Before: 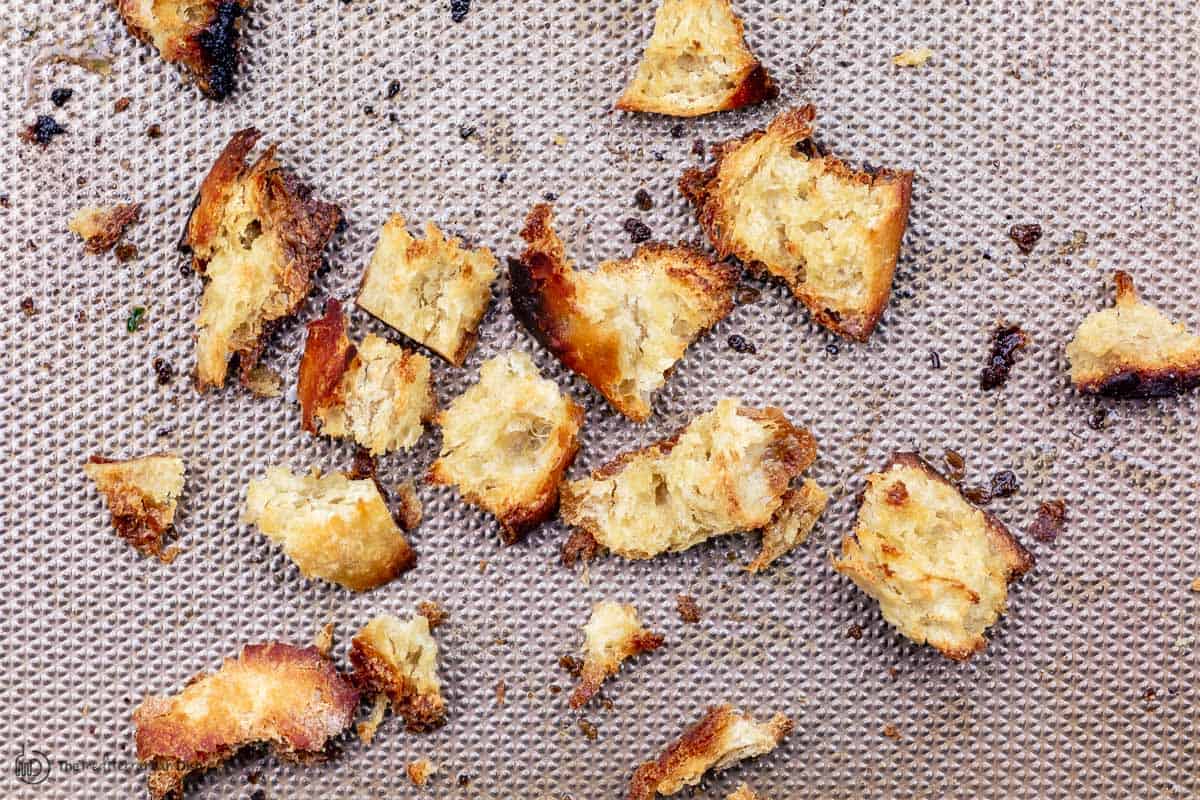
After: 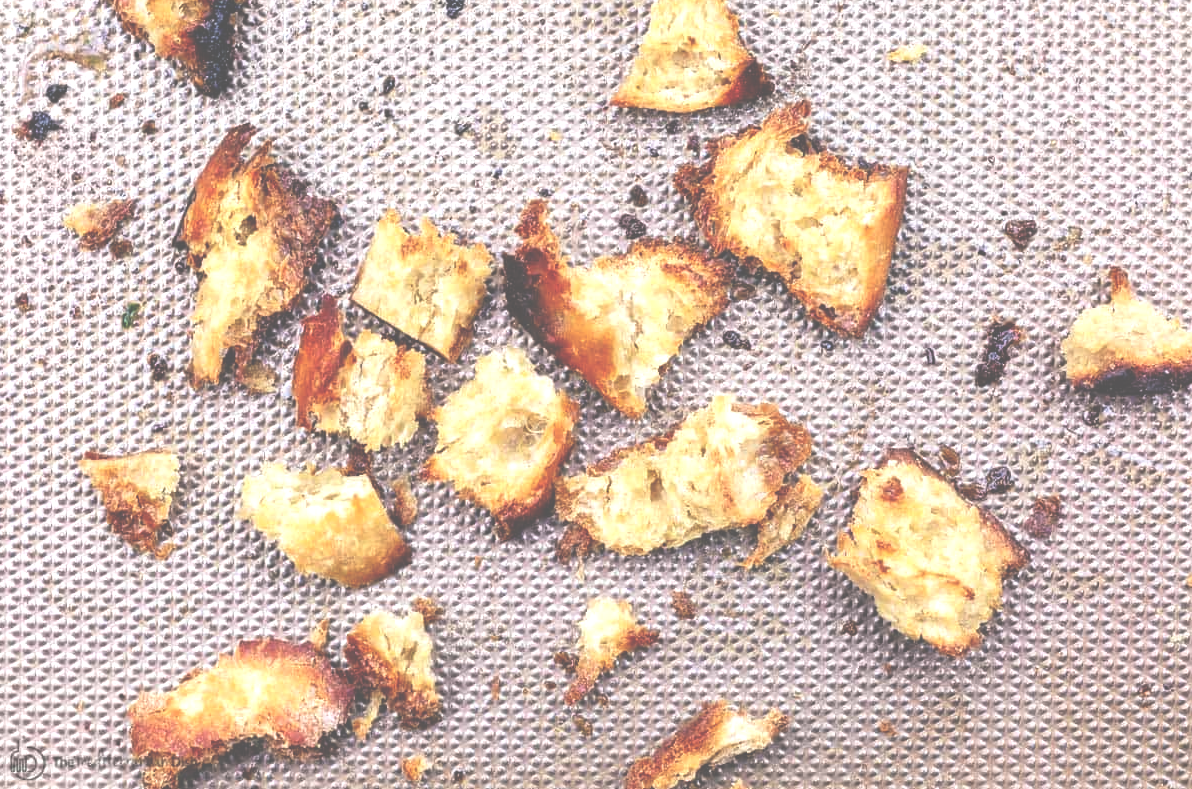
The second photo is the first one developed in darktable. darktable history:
exposure: black level correction -0.069, exposure 0.5 EV, compensate exposure bias true, compensate highlight preservation false
tone equalizer: on, module defaults
crop: left 0.425%, top 0.608%, right 0.19%, bottom 0.661%
